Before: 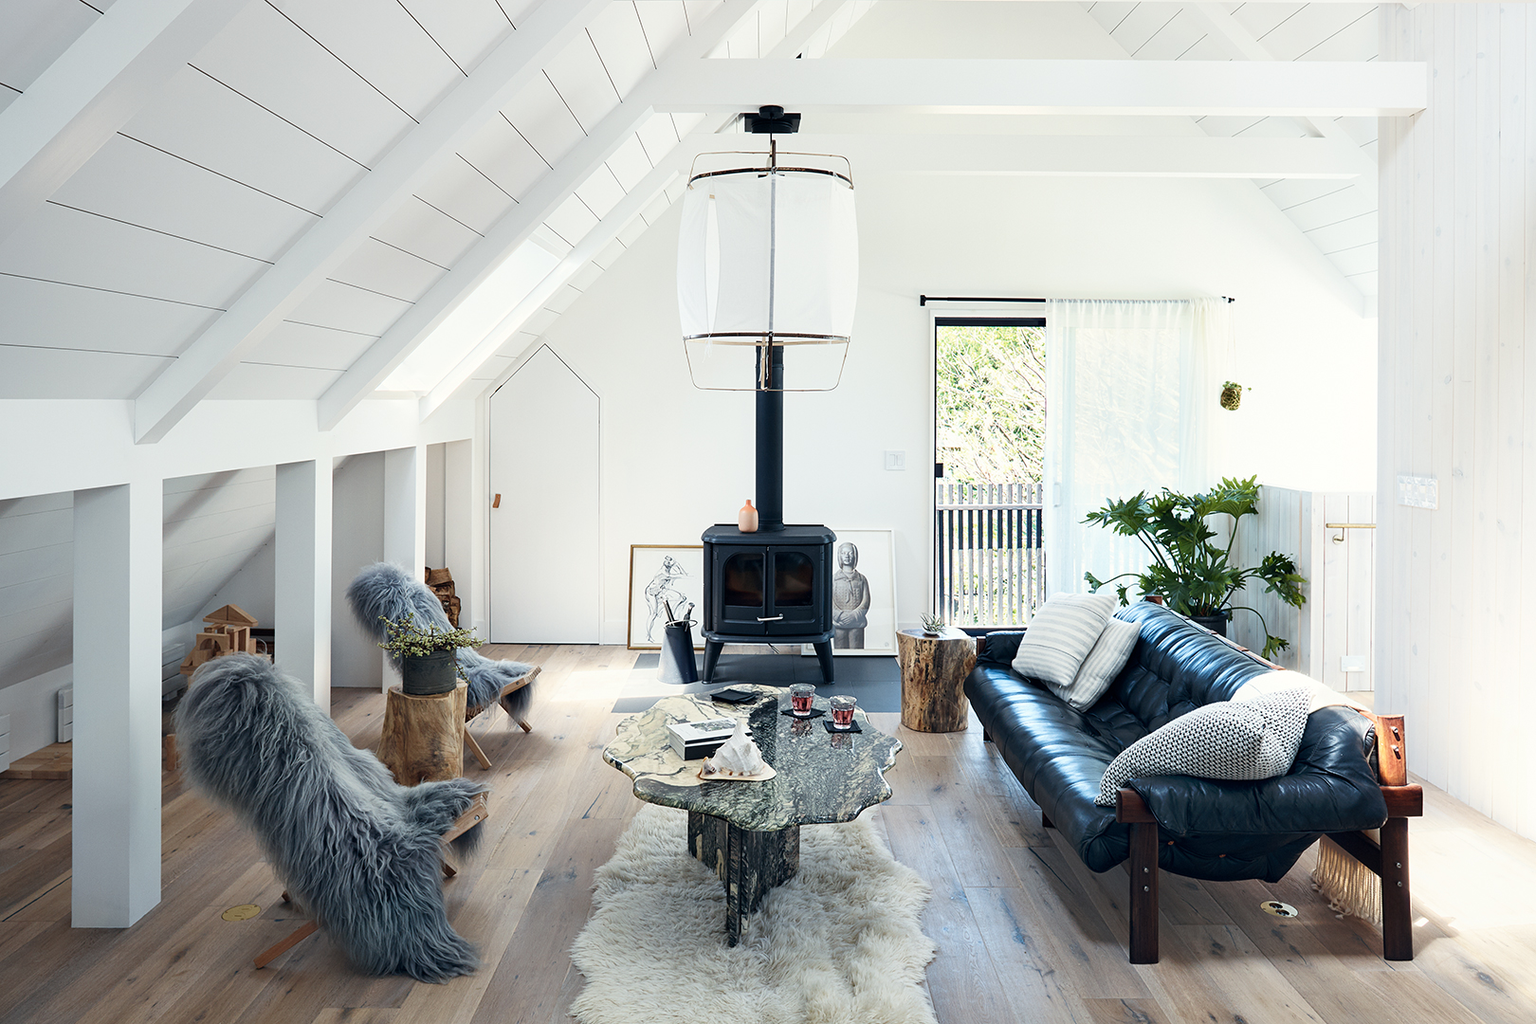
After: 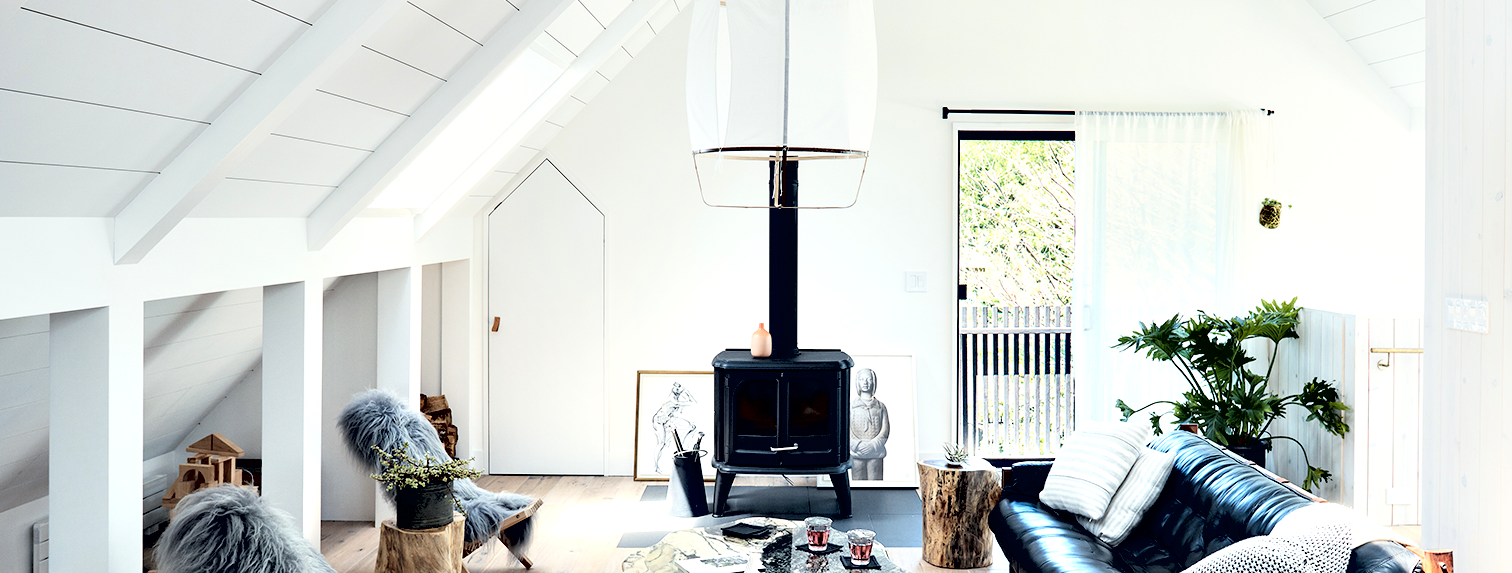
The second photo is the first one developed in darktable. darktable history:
crop: left 1.754%, top 18.954%, right 4.897%, bottom 27.96%
contrast equalizer: octaves 7, y [[0.609, 0.611, 0.615, 0.613, 0.607, 0.603], [0.504, 0.498, 0.496, 0.499, 0.506, 0.516], [0 ×6], [0 ×6], [0 ×6]]
exposure: compensate exposure bias true, compensate highlight preservation false
contrast brightness saturation: contrast 0.104, brightness 0.316, saturation 0.145
